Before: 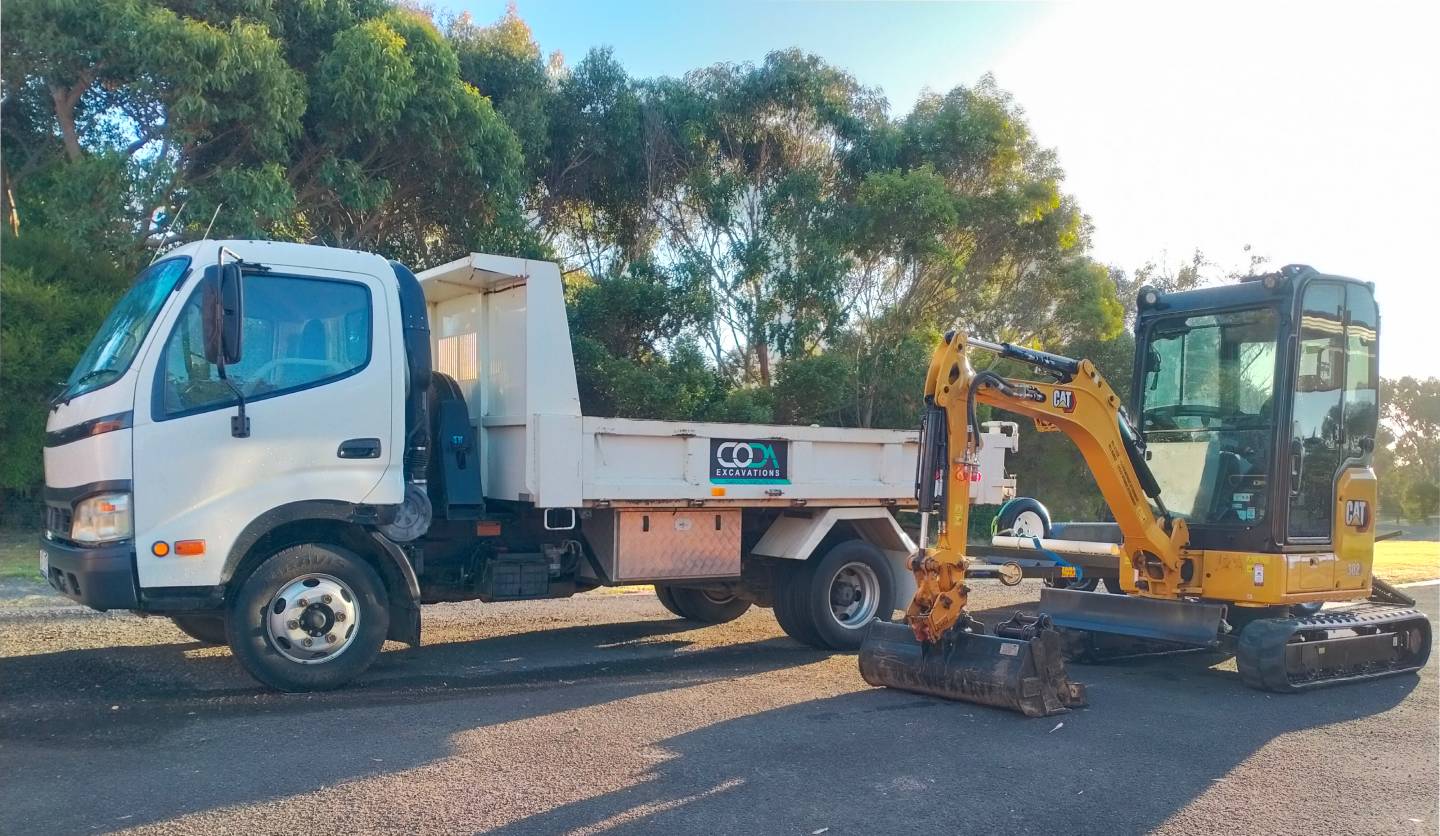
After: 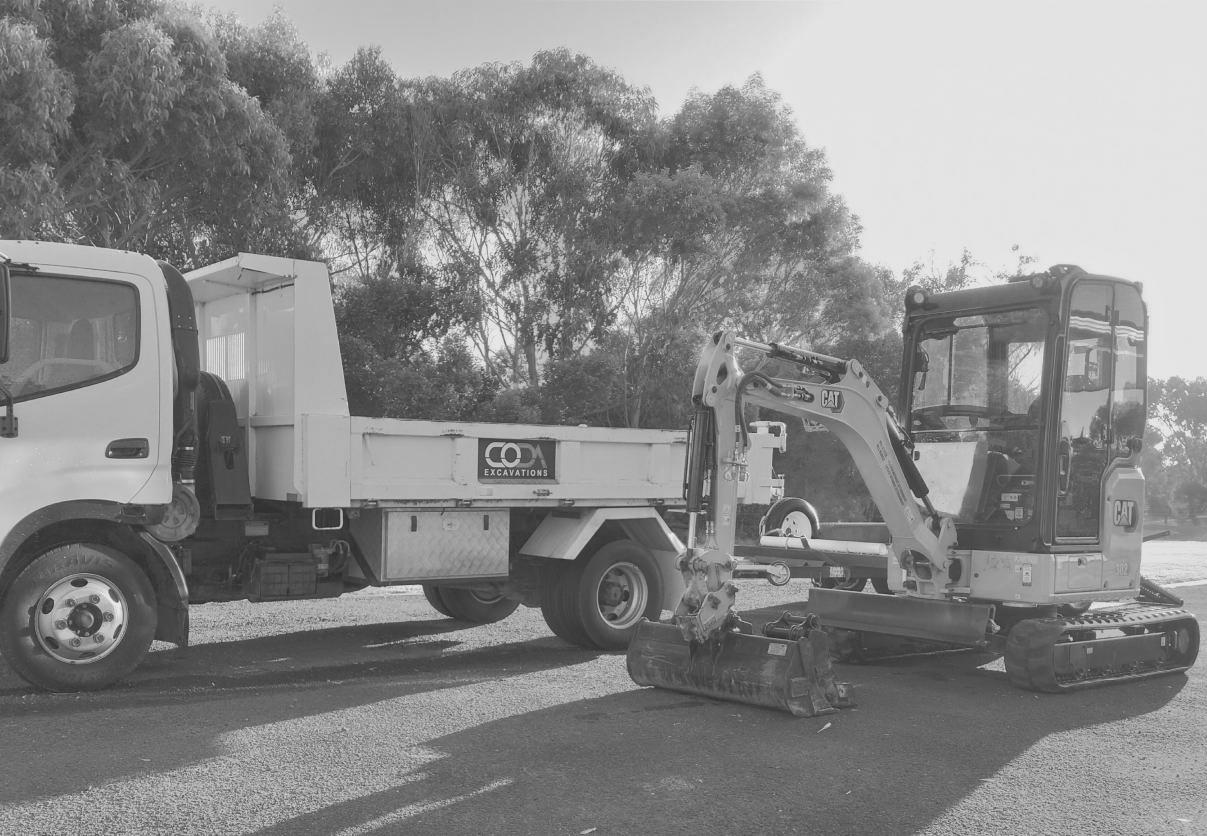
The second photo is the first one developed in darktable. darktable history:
monochrome: on, module defaults
crop: left 16.145%
contrast brightness saturation: contrast -0.28
white balance: red 1.467, blue 0.684
